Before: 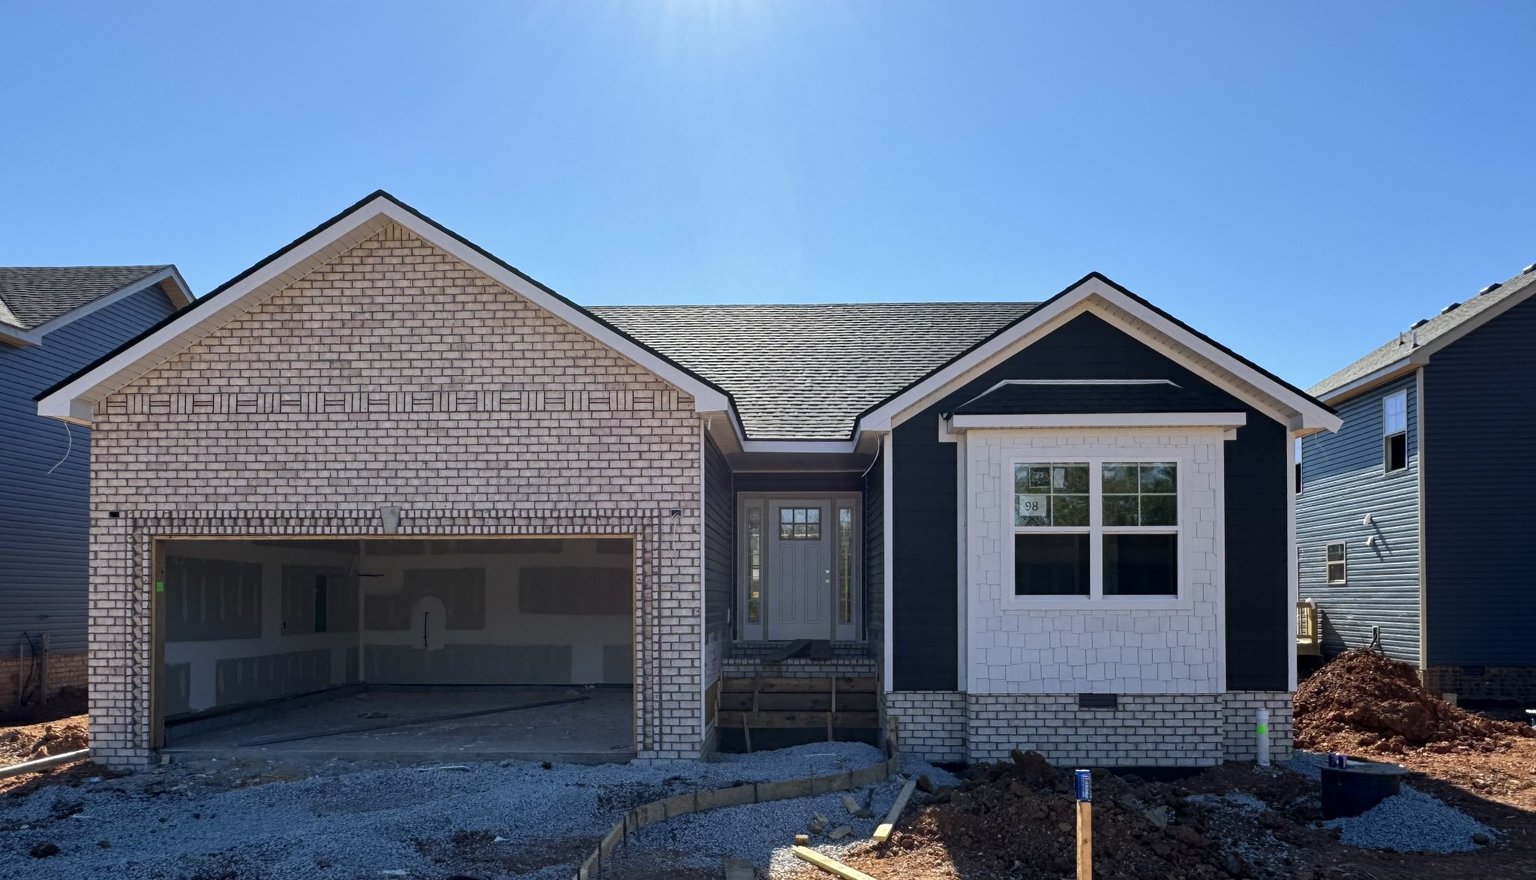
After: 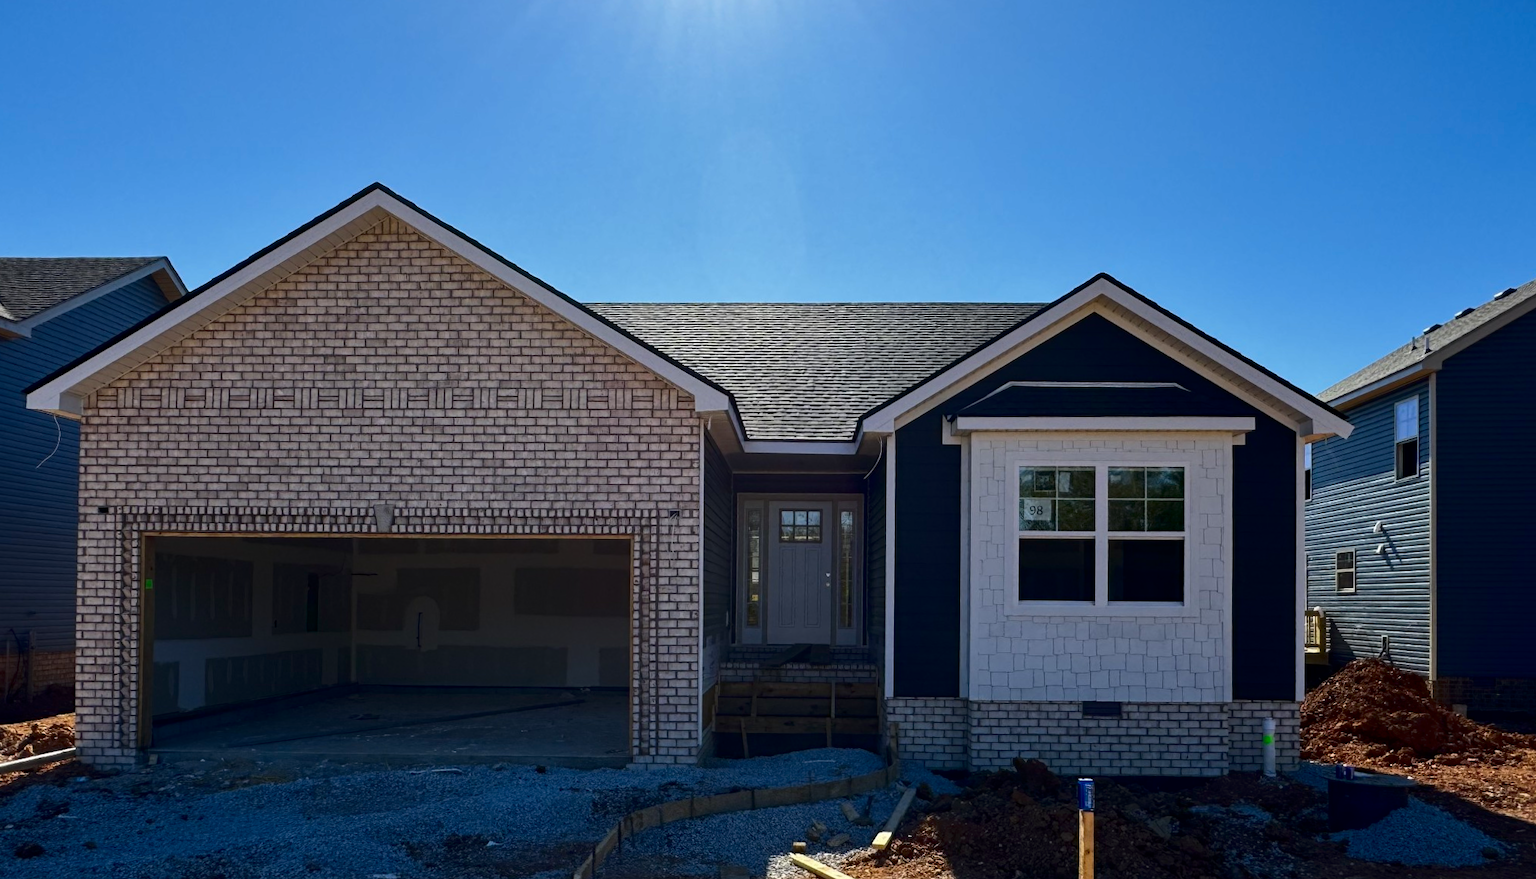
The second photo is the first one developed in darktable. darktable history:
crop and rotate: angle -0.542°
contrast brightness saturation: brightness -0.254, saturation 0.202
